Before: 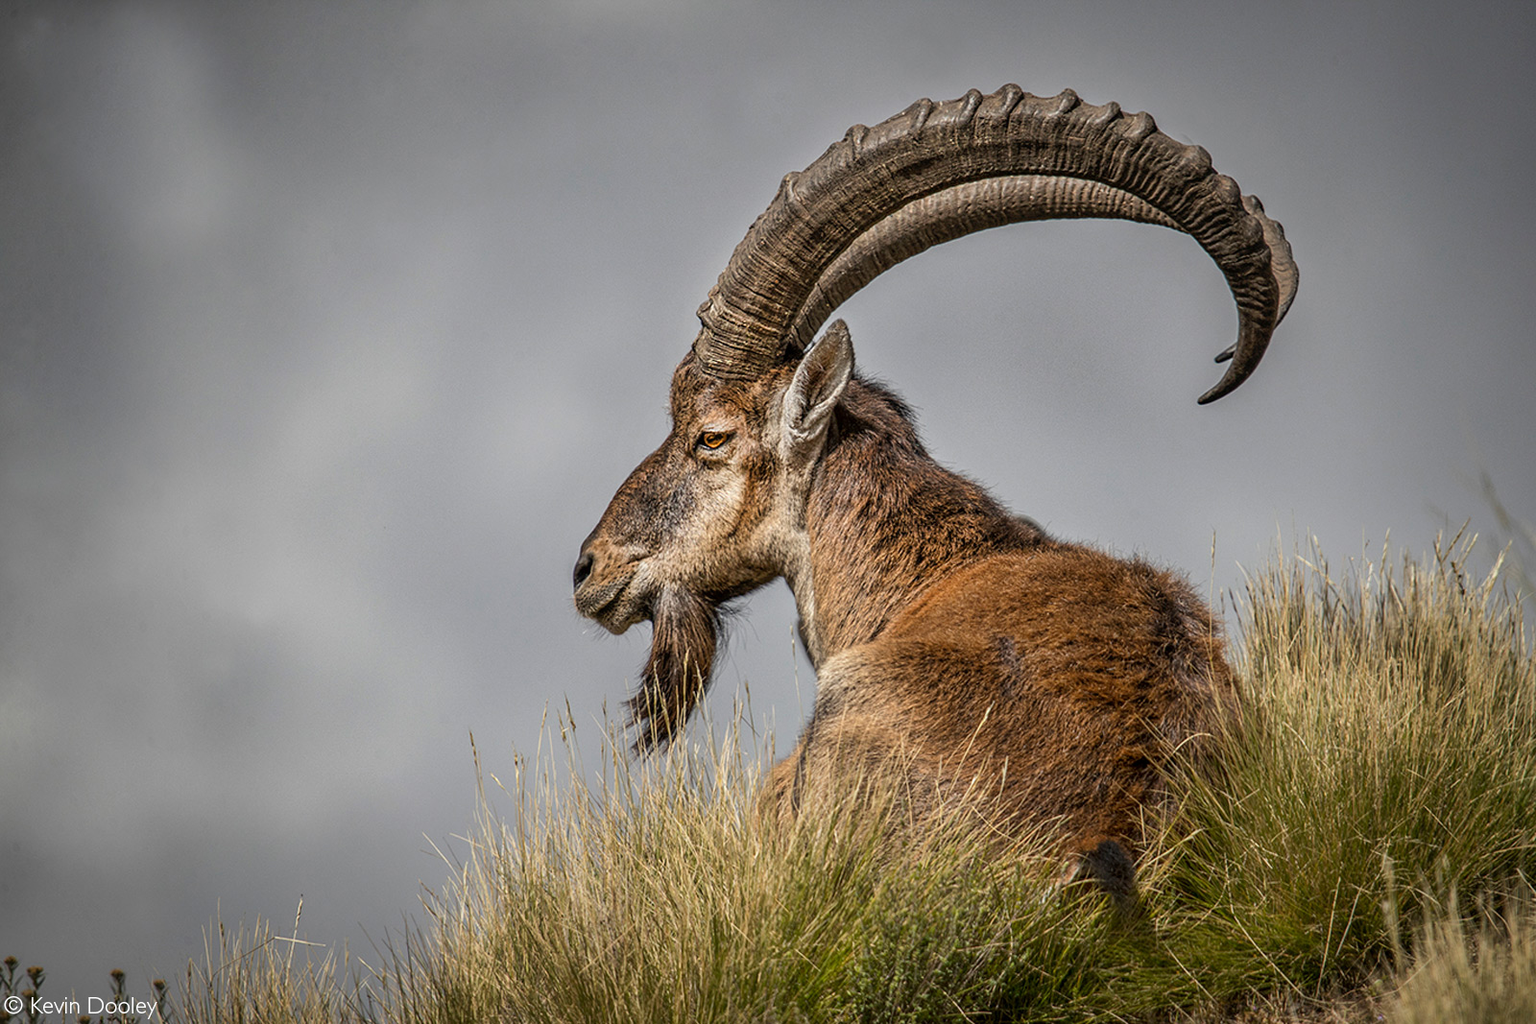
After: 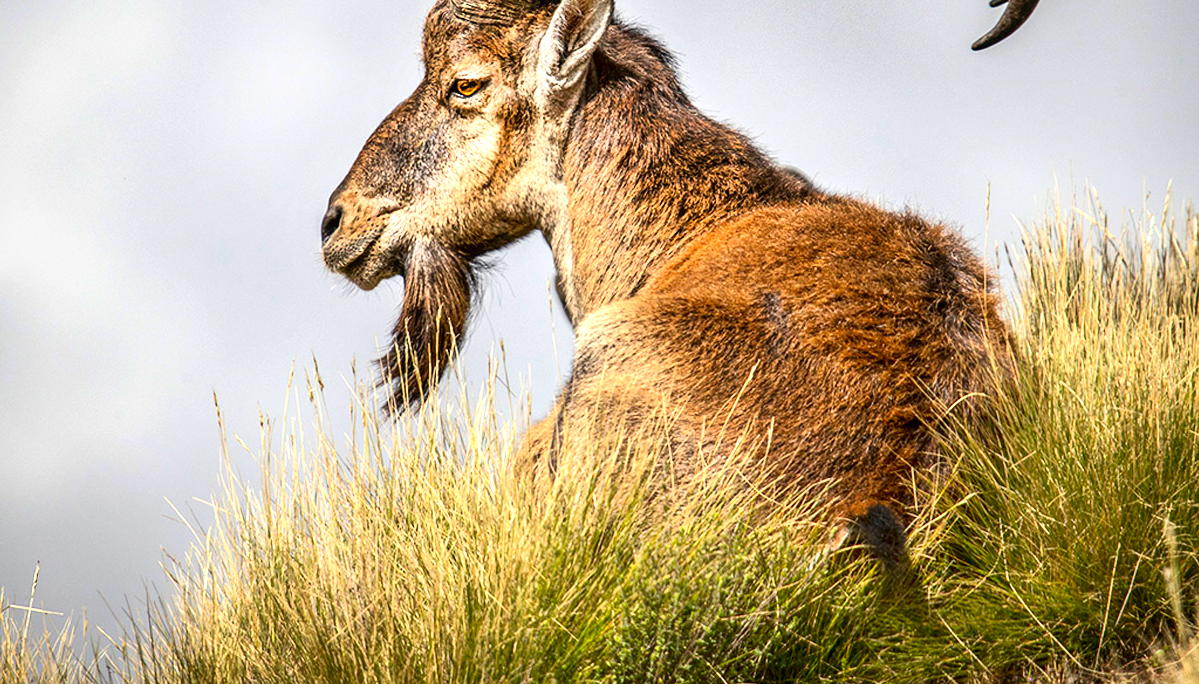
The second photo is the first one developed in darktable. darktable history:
exposure: black level correction 0, exposure 1.019 EV, compensate highlight preservation false
contrast brightness saturation: contrast 0.167, saturation 0.312
crop and rotate: left 17.288%, top 34.814%, right 7.746%, bottom 1.026%
